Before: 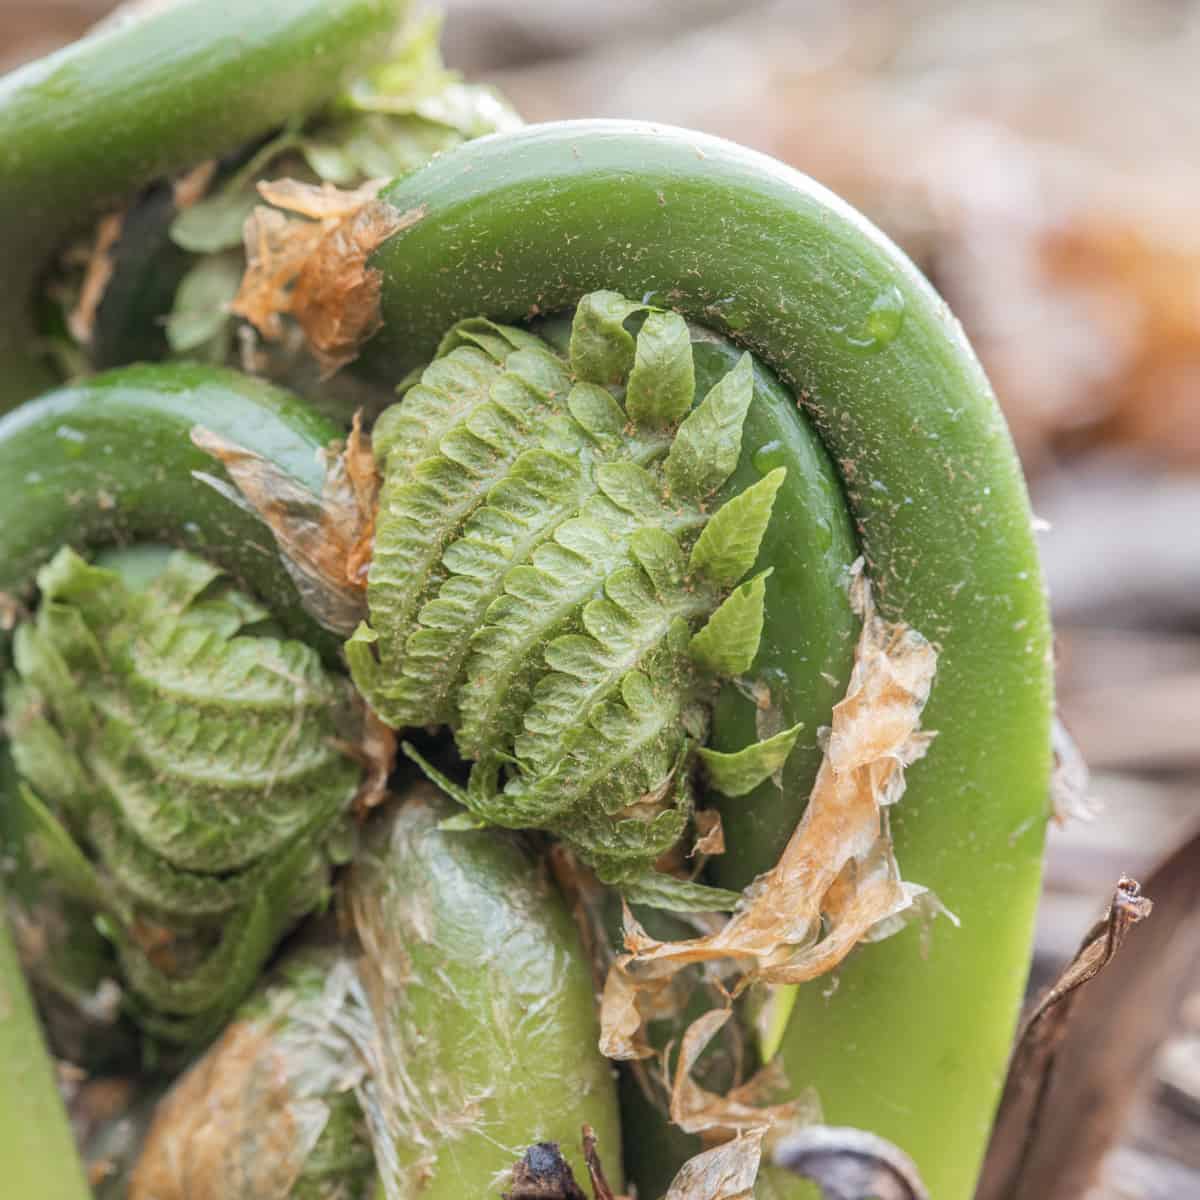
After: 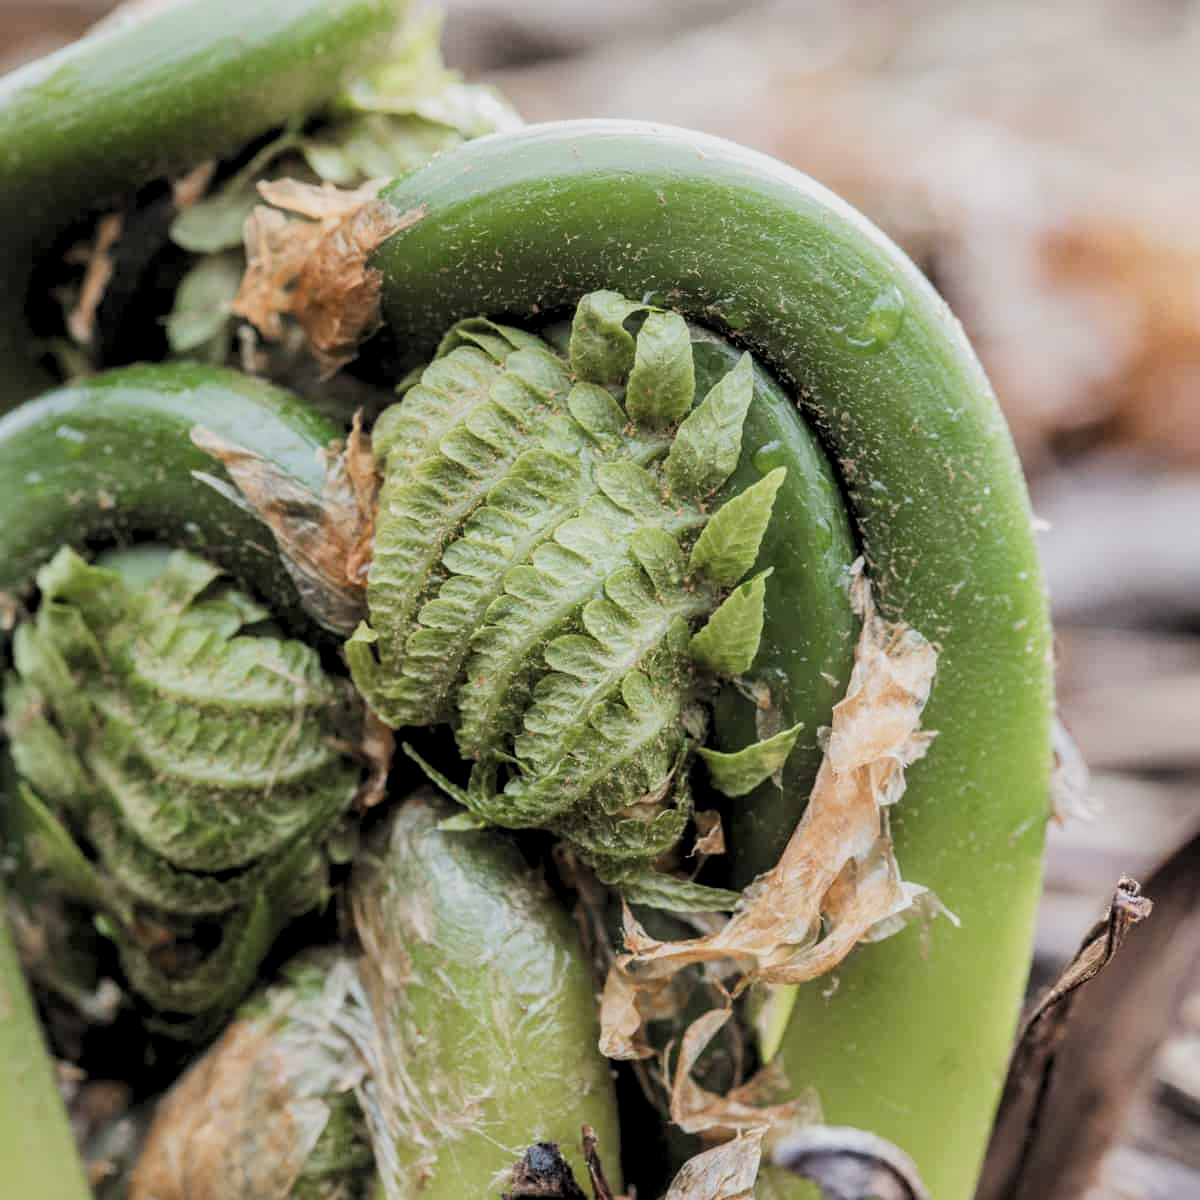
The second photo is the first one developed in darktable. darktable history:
levels: levels [0.182, 0.542, 0.902]
filmic rgb: black relative exposure -7.97 EV, white relative exposure 3.88 EV, hardness 4.21, color science v5 (2021), contrast in shadows safe, contrast in highlights safe
